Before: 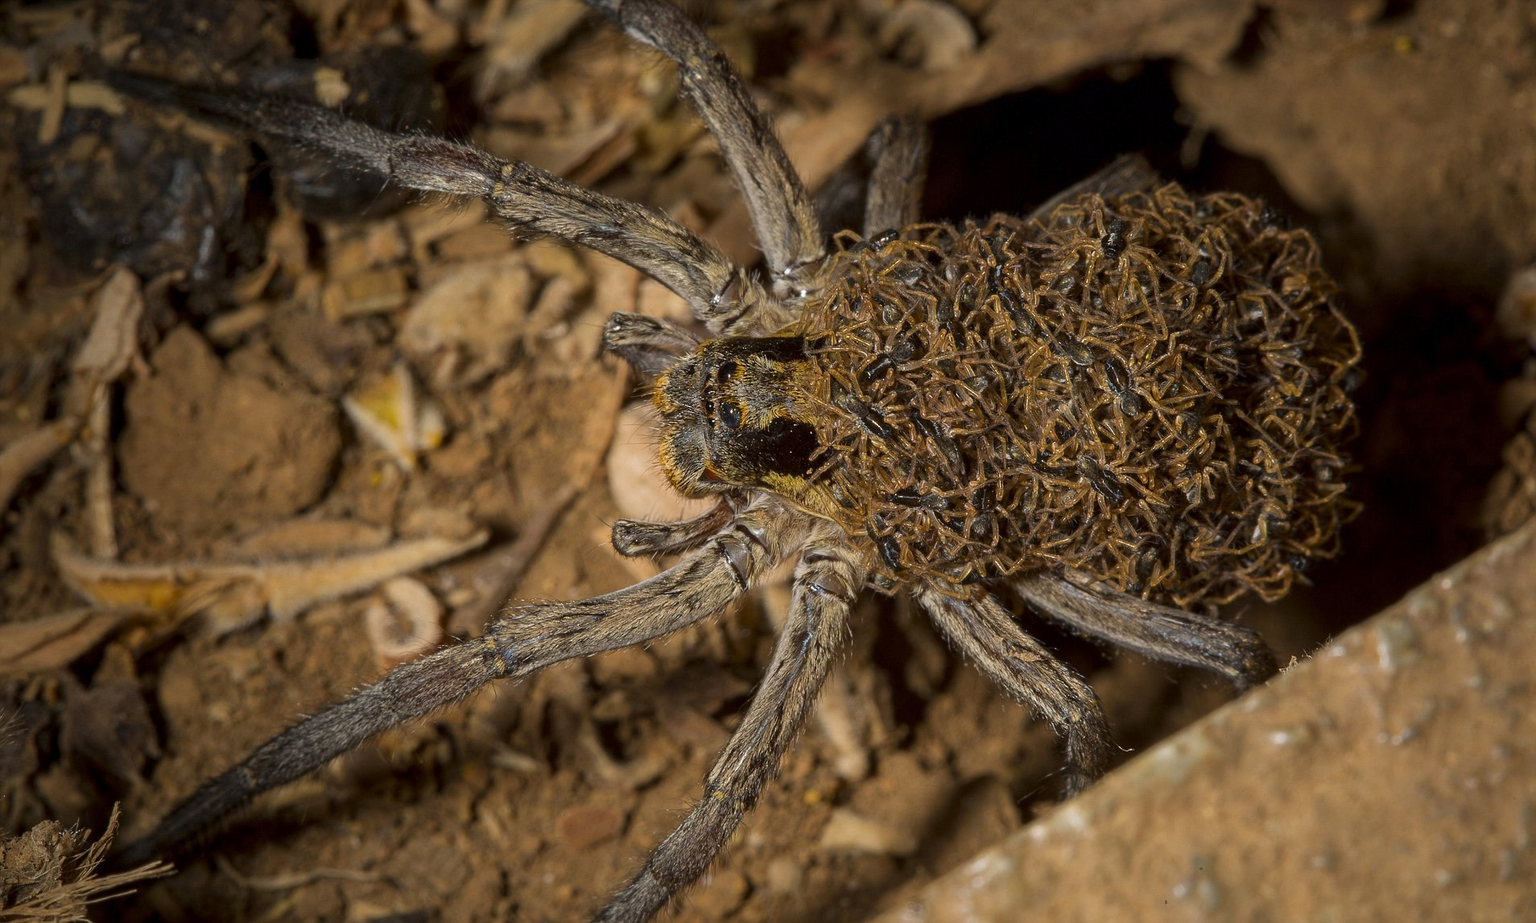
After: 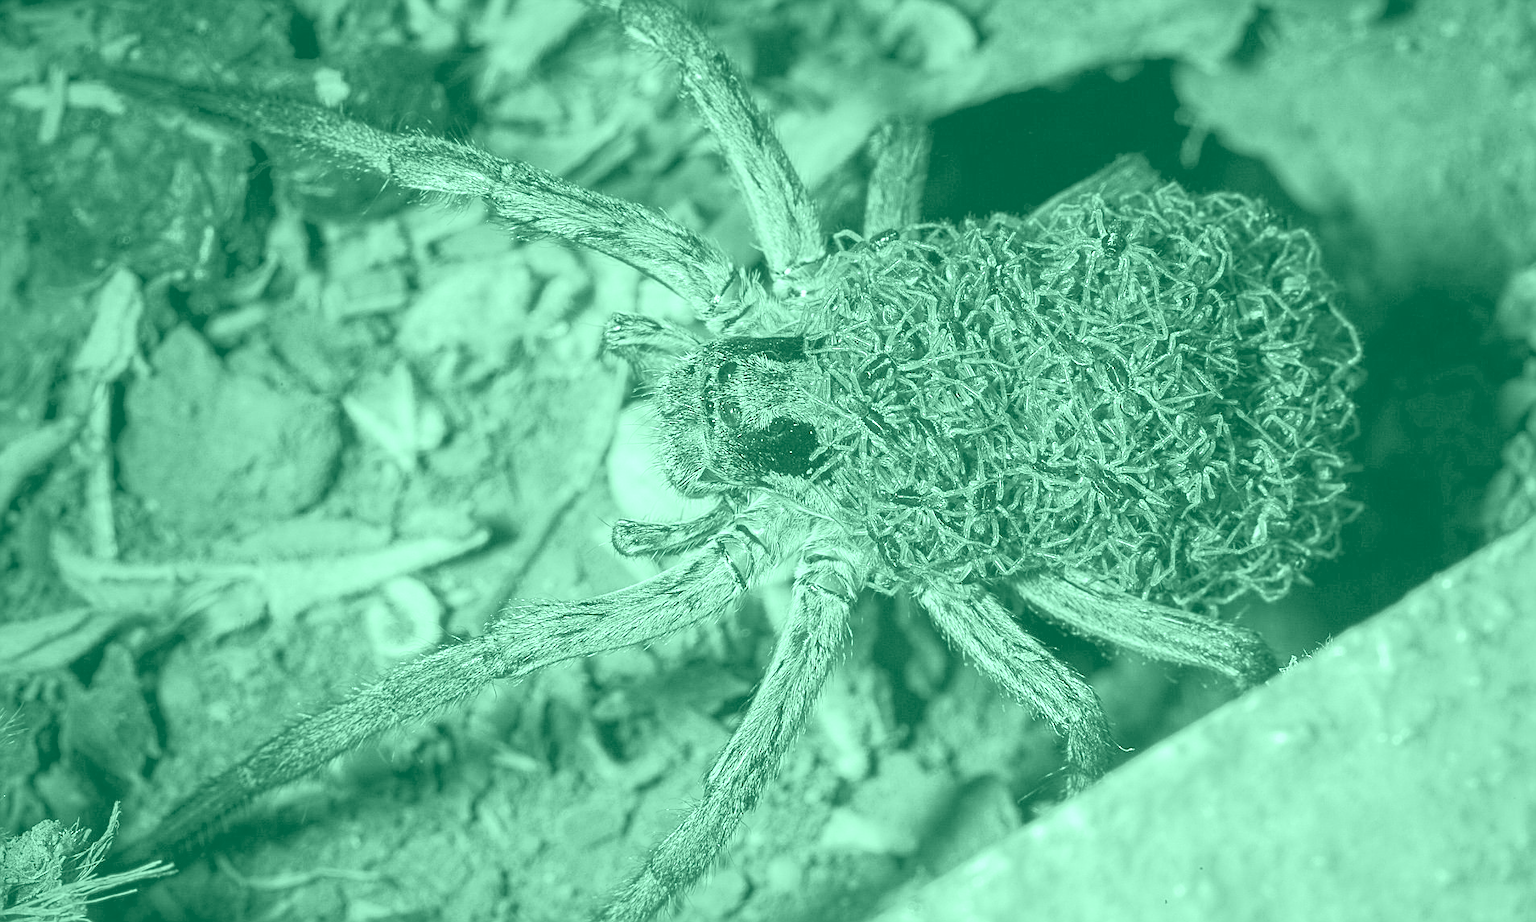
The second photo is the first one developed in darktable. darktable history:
rgb curve: curves: ch0 [(0, 0) (0.078, 0.051) (0.929, 0.956) (1, 1)], compensate middle gray true
sharpen: on, module defaults
color calibration: output gray [0.246, 0.254, 0.501, 0], gray › normalize channels true, illuminant same as pipeline (D50), adaptation XYZ, x 0.346, y 0.359, gamut compression 0
exposure: exposure 3 EV, compensate highlight preservation false
colorize: hue 147.6°, saturation 65%, lightness 21.64%
